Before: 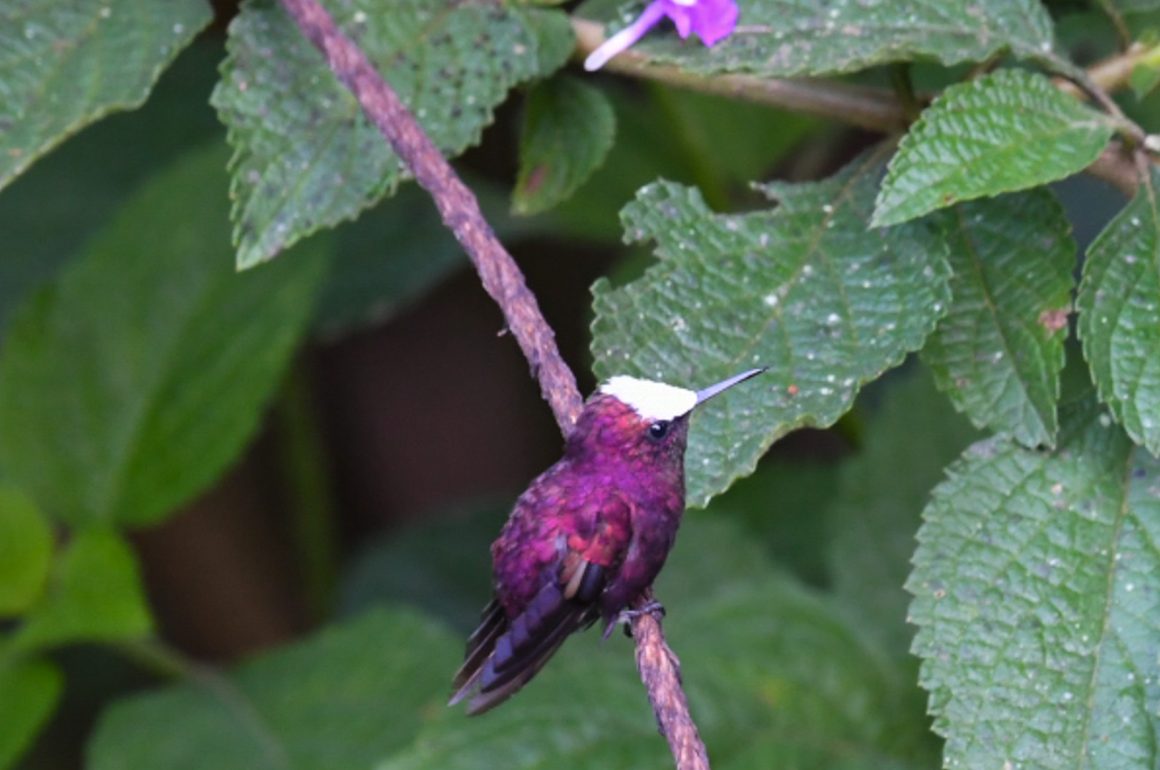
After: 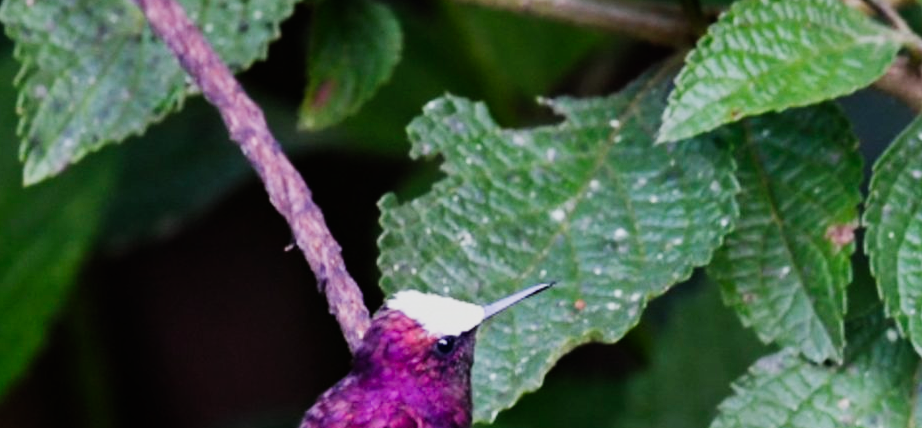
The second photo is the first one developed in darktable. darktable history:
crop: left 18.38%, top 11.092%, right 2.134%, bottom 33.217%
sigmoid: contrast 1.81, skew -0.21, preserve hue 0%, red attenuation 0.1, red rotation 0.035, green attenuation 0.1, green rotation -0.017, blue attenuation 0.15, blue rotation -0.052, base primaries Rec2020
